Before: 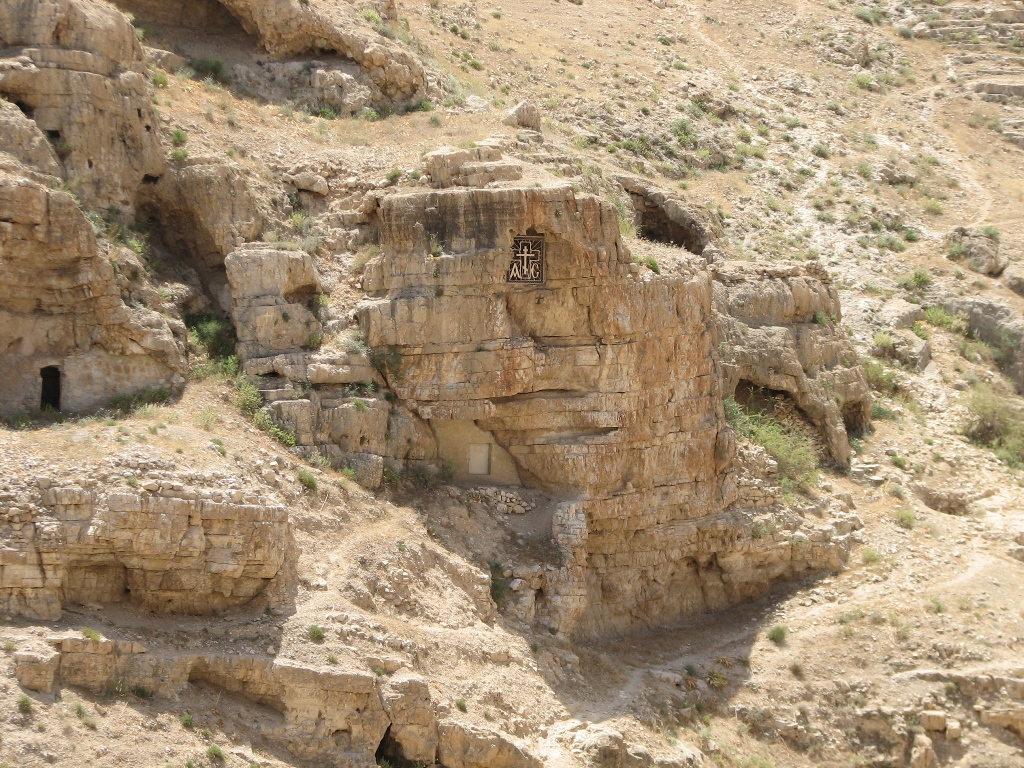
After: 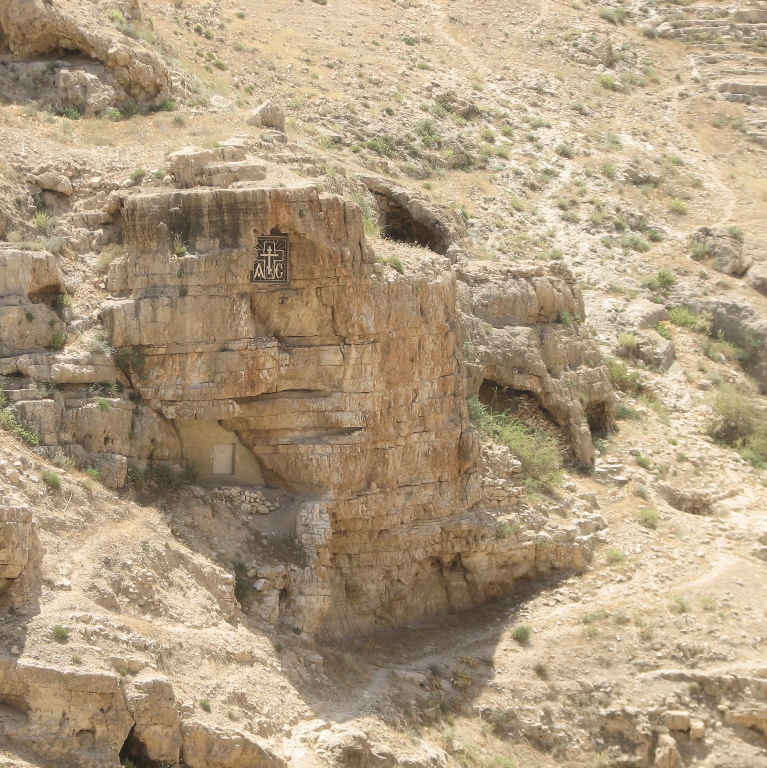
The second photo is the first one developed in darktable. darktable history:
haze removal: strength -0.107, compatibility mode true, adaptive false
crop and rotate: left 25.019%
